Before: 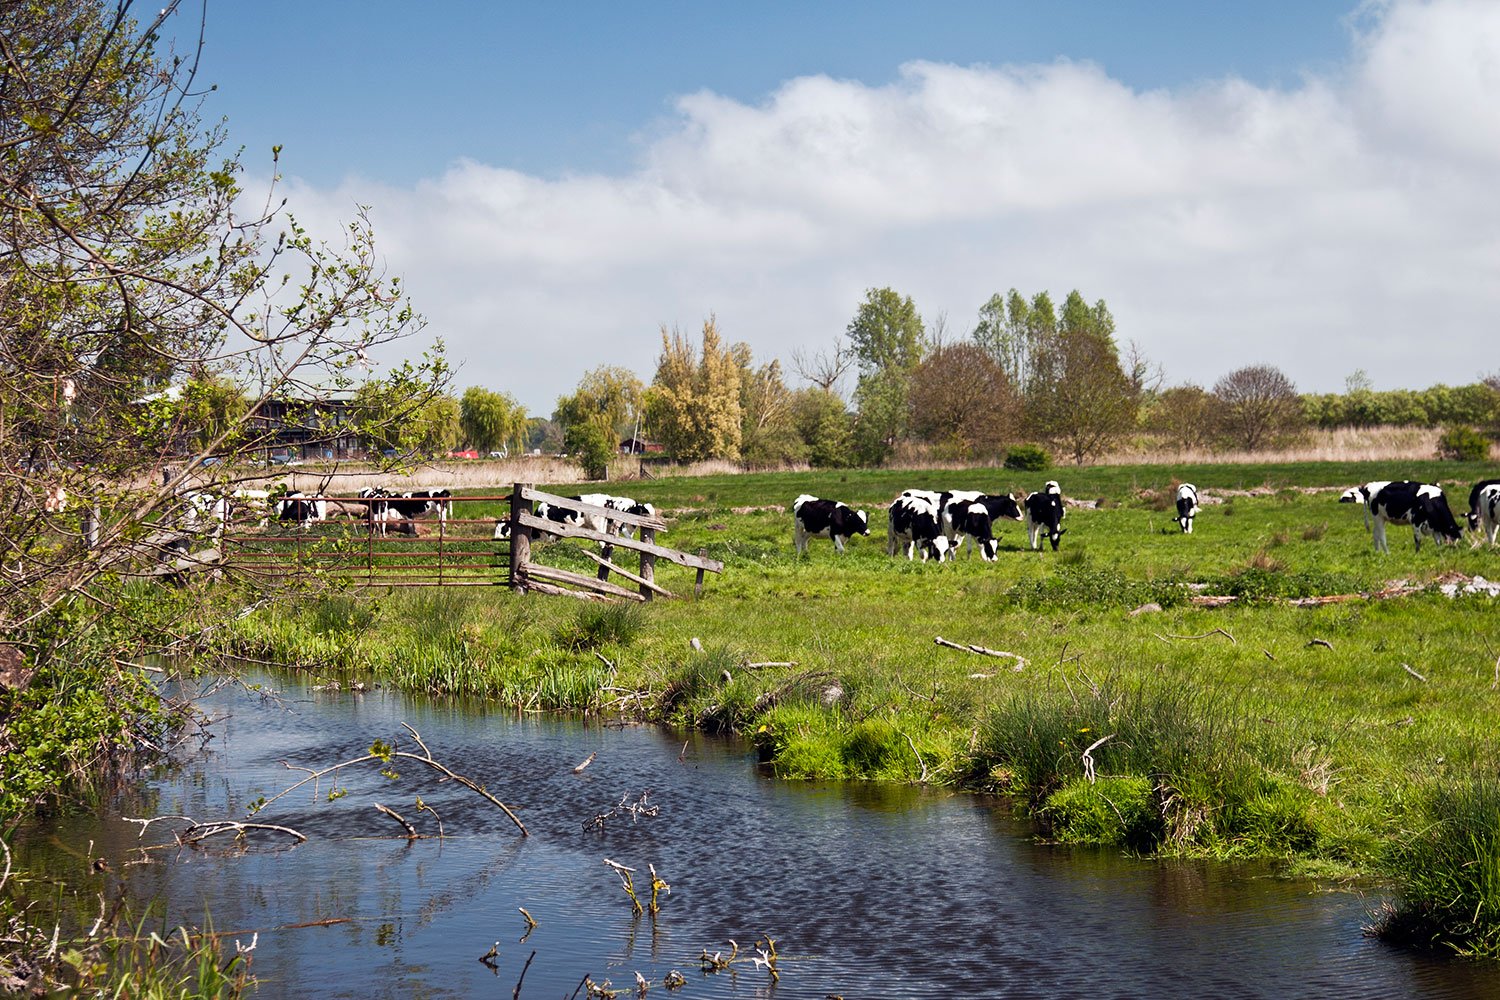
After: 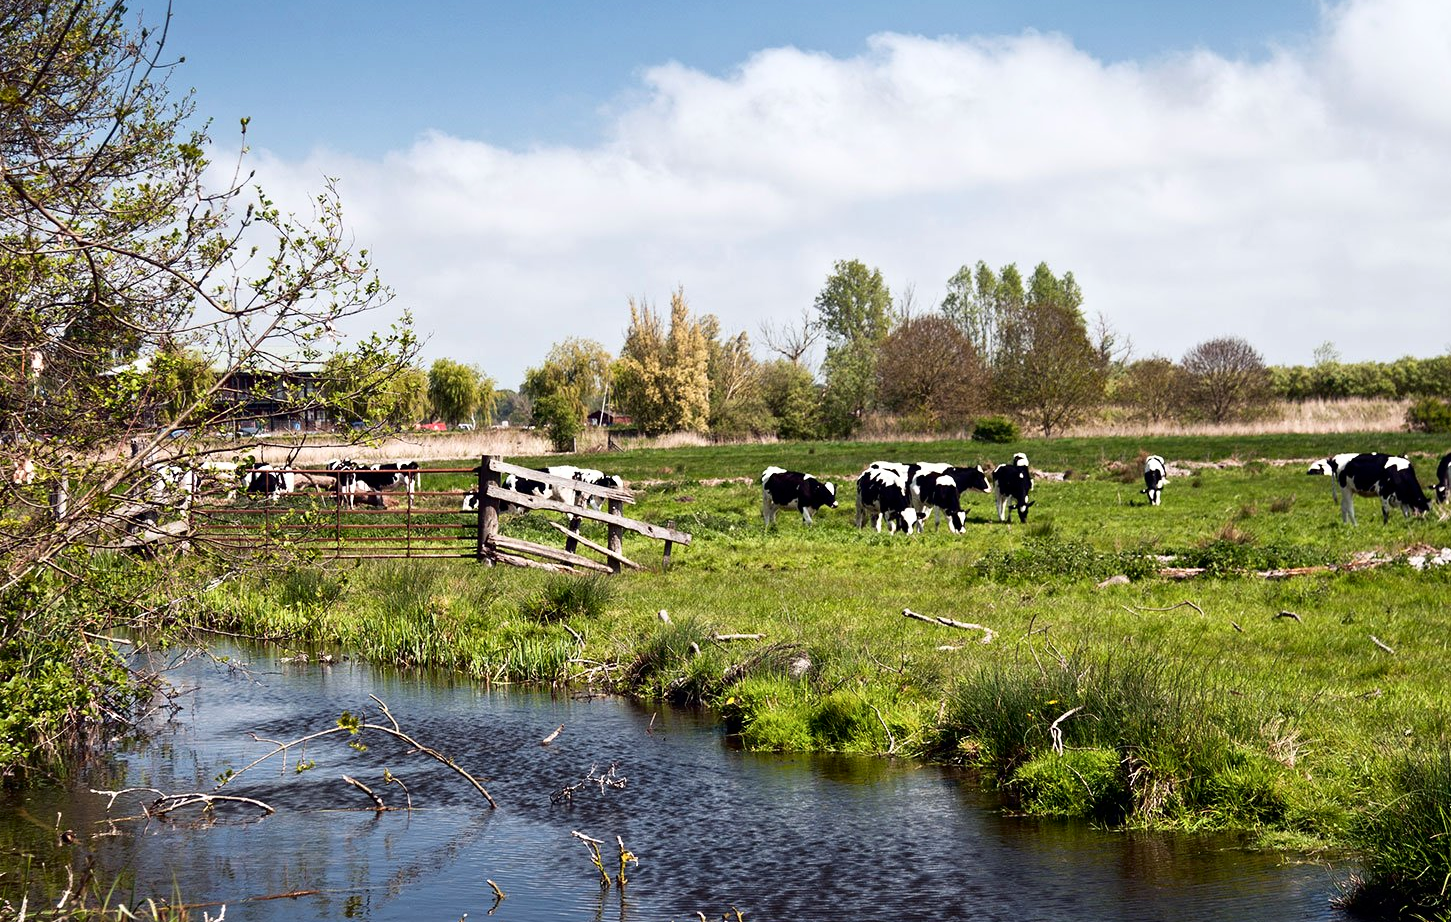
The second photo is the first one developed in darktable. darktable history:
tone curve: curves: ch0 [(0, 0) (0.003, 0.001) (0.011, 0.005) (0.025, 0.011) (0.044, 0.02) (0.069, 0.031) (0.1, 0.045) (0.136, 0.078) (0.177, 0.124) (0.224, 0.18) (0.277, 0.245) (0.335, 0.315) (0.399, 0.393) (0.468, 0.477) (0.543, 0.569) (0.623, 0.666) (0.709, 0.771) (0.801, 0.871) (0.898, 0.965) (1, 1)], color space Lab, independent channels, preserve colors none
crop: left 2.197%, top 2.884%, right 1.059%, bottom 4.865%
